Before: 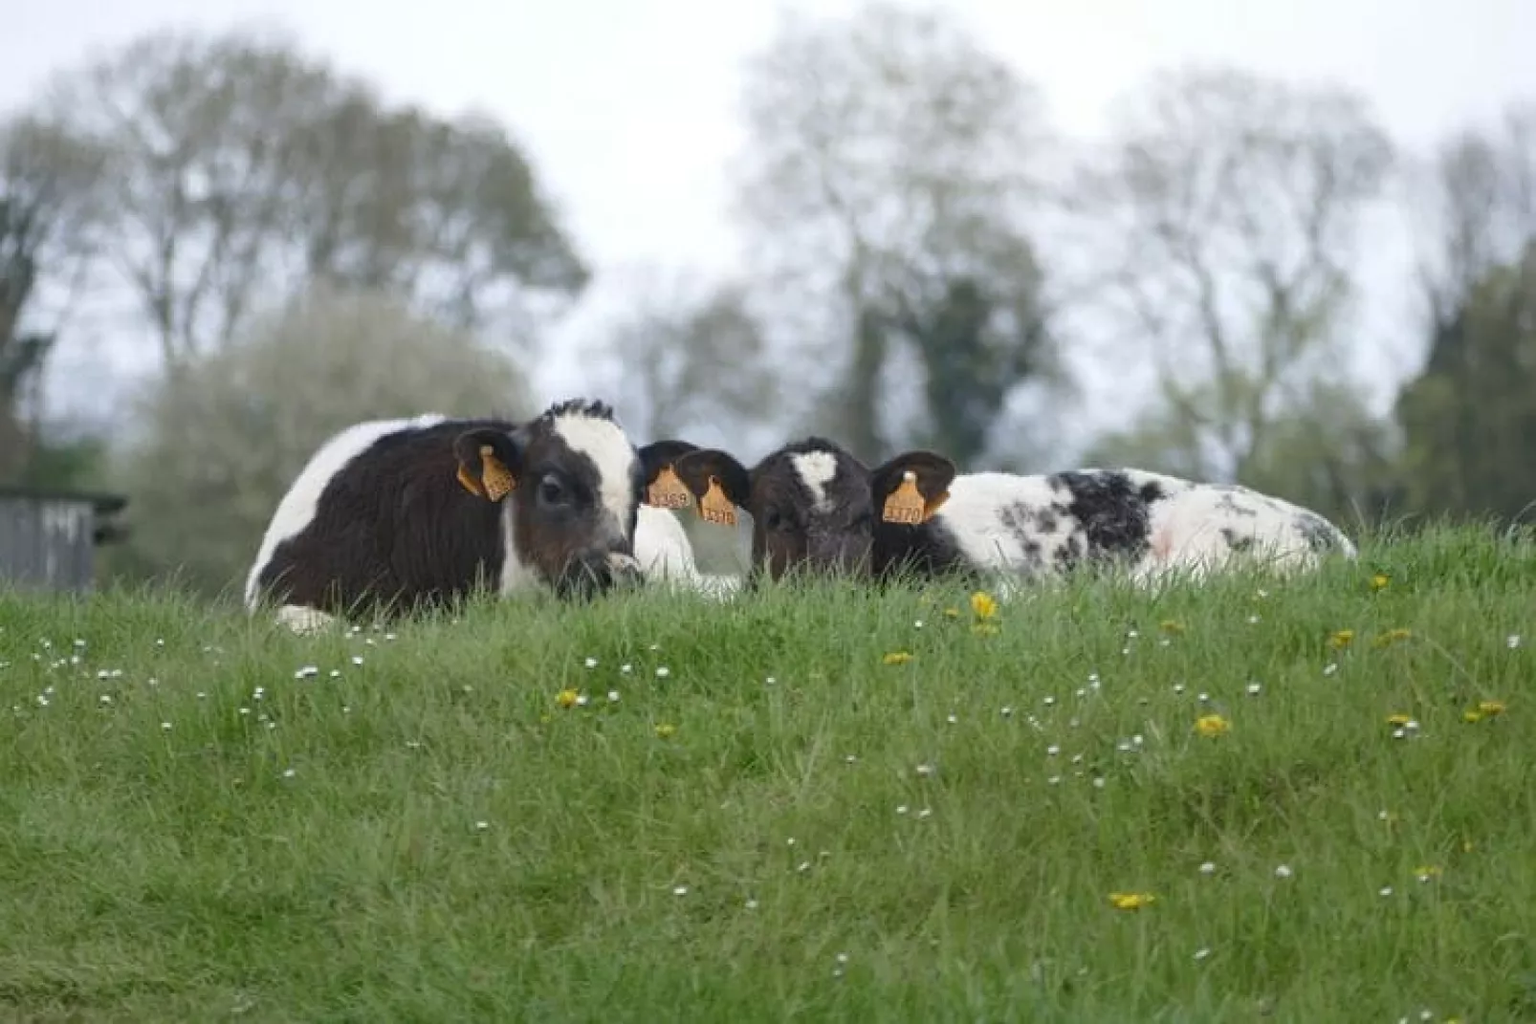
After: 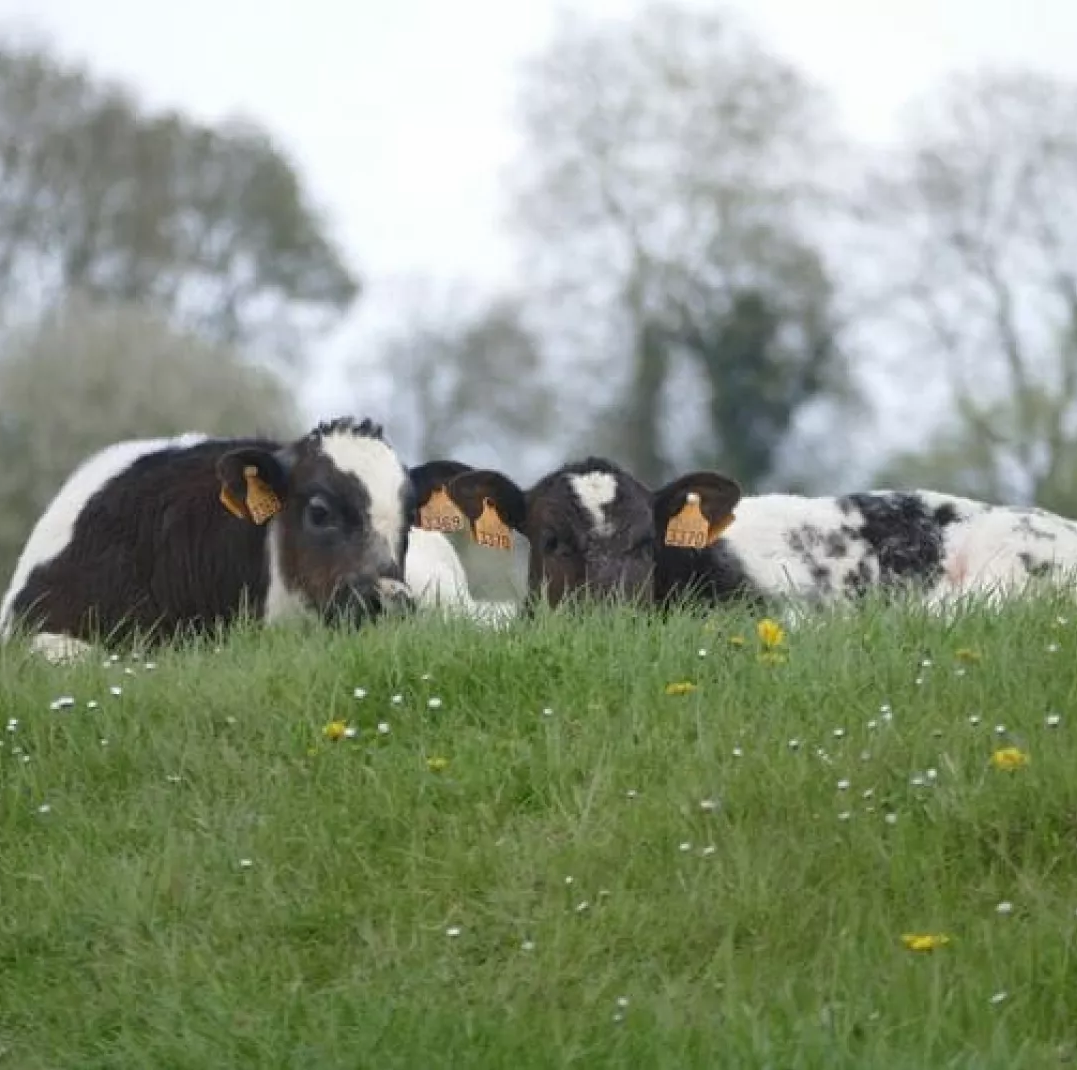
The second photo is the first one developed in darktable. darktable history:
exposure: exposure -0.011 EV, compensate highlight preservation false
crop and rotate: left 16.09%, right 16.805%
